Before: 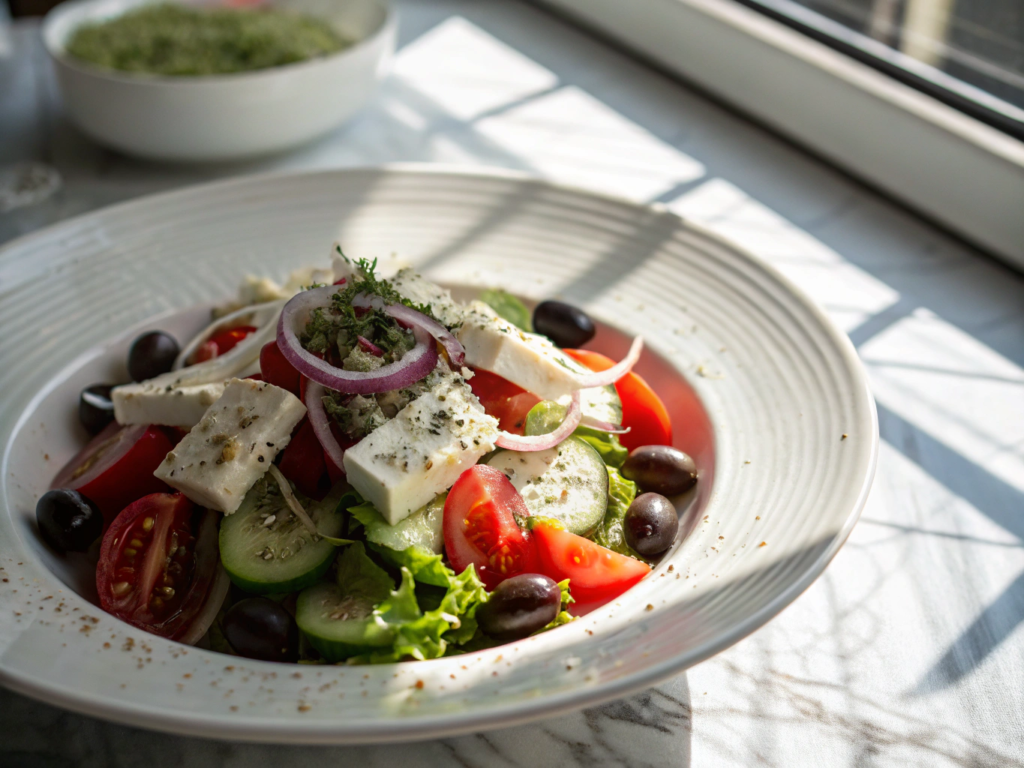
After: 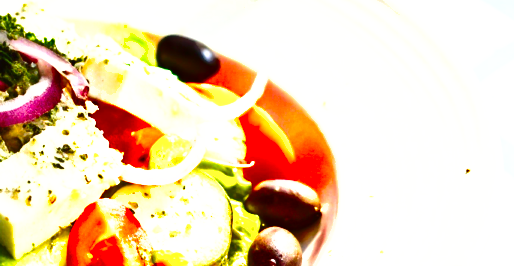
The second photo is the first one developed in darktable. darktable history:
crop: left 36.72%, top 34.657%, right 13.064%, bottom 30.587%
sharpen: radius 2.866, amount 0.853, threshold 47.491
tone equalizer: -8 EV -0.44 EV, -7 EV -0.375 EV, -6 EV -0.333 EV, -5 EV -0.236 EV, -3 EV 0.223 EV, -2 EV 0.348 EV, -1 EV 0.367 EV, +0 EV 0.393 EV, luminance estimator HSV value / RGB max
base curve: curves: ch0 [(0, 0) (0.026, 0.03) (0.109, 0.232) (0.351, 0.748) (0.669, 0.968) (1, 1)], preserve colors none
levels: black 0.096%, levels [0, 0.435, 0.917]
shadows and highlights: soften with gaussian
color balance rgb: linear chroma grading › shadows 9.911%, linear chroma grading › highlights 10.79%, linear chroma grading › global chroma 15.407%, linear chroma grading › mid-tones 14.729%, perceptual saturation grading › global saturation 24.901%, perceptual brilliance grading › global brilliance -5.505%, perceptual brilliance grading › highlights 25.11%, perceptual brilliance grading › mid-tones 7.283%, perceptual brilliance grading › shadows -4.538%, contrast -9.689%
